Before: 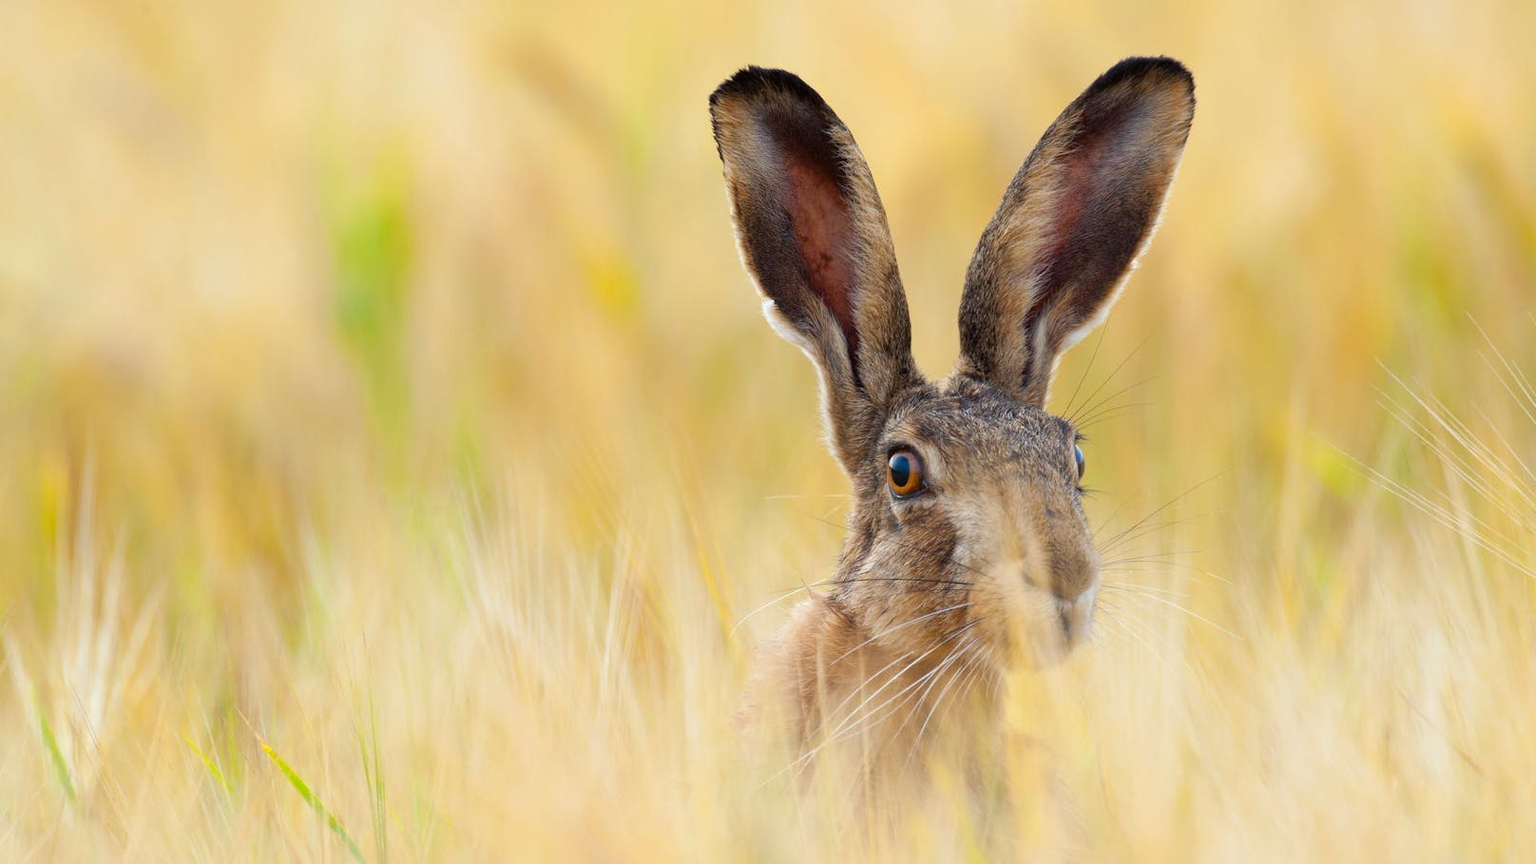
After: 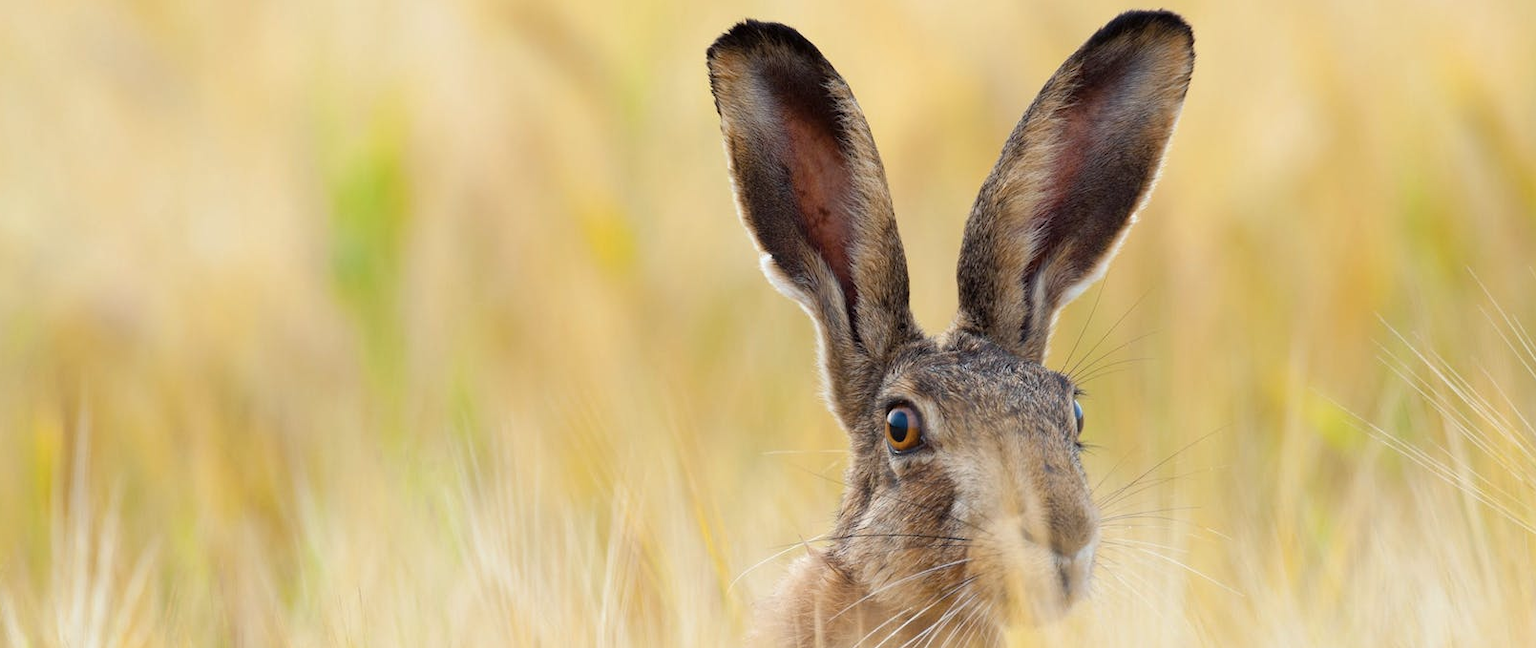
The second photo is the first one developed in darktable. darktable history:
color correction: saturation 0.8
crop: left 0.387%, top 5.469%, bottom 19.809%
color balance rgb: perceptual saturation grading › global saturation 10%
